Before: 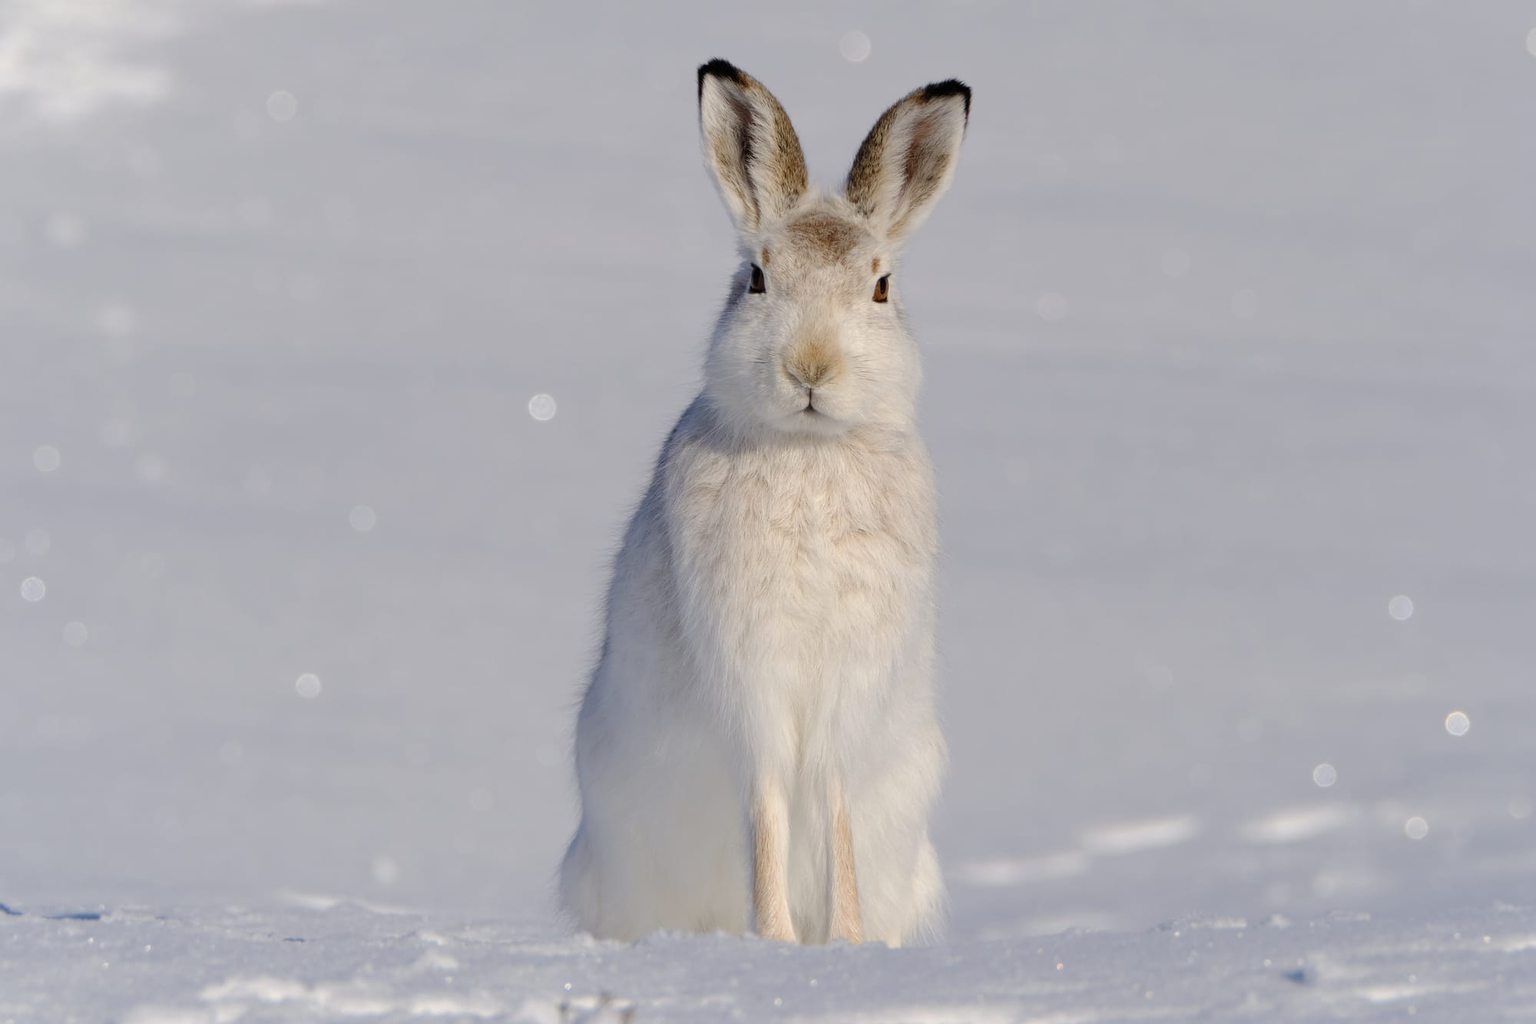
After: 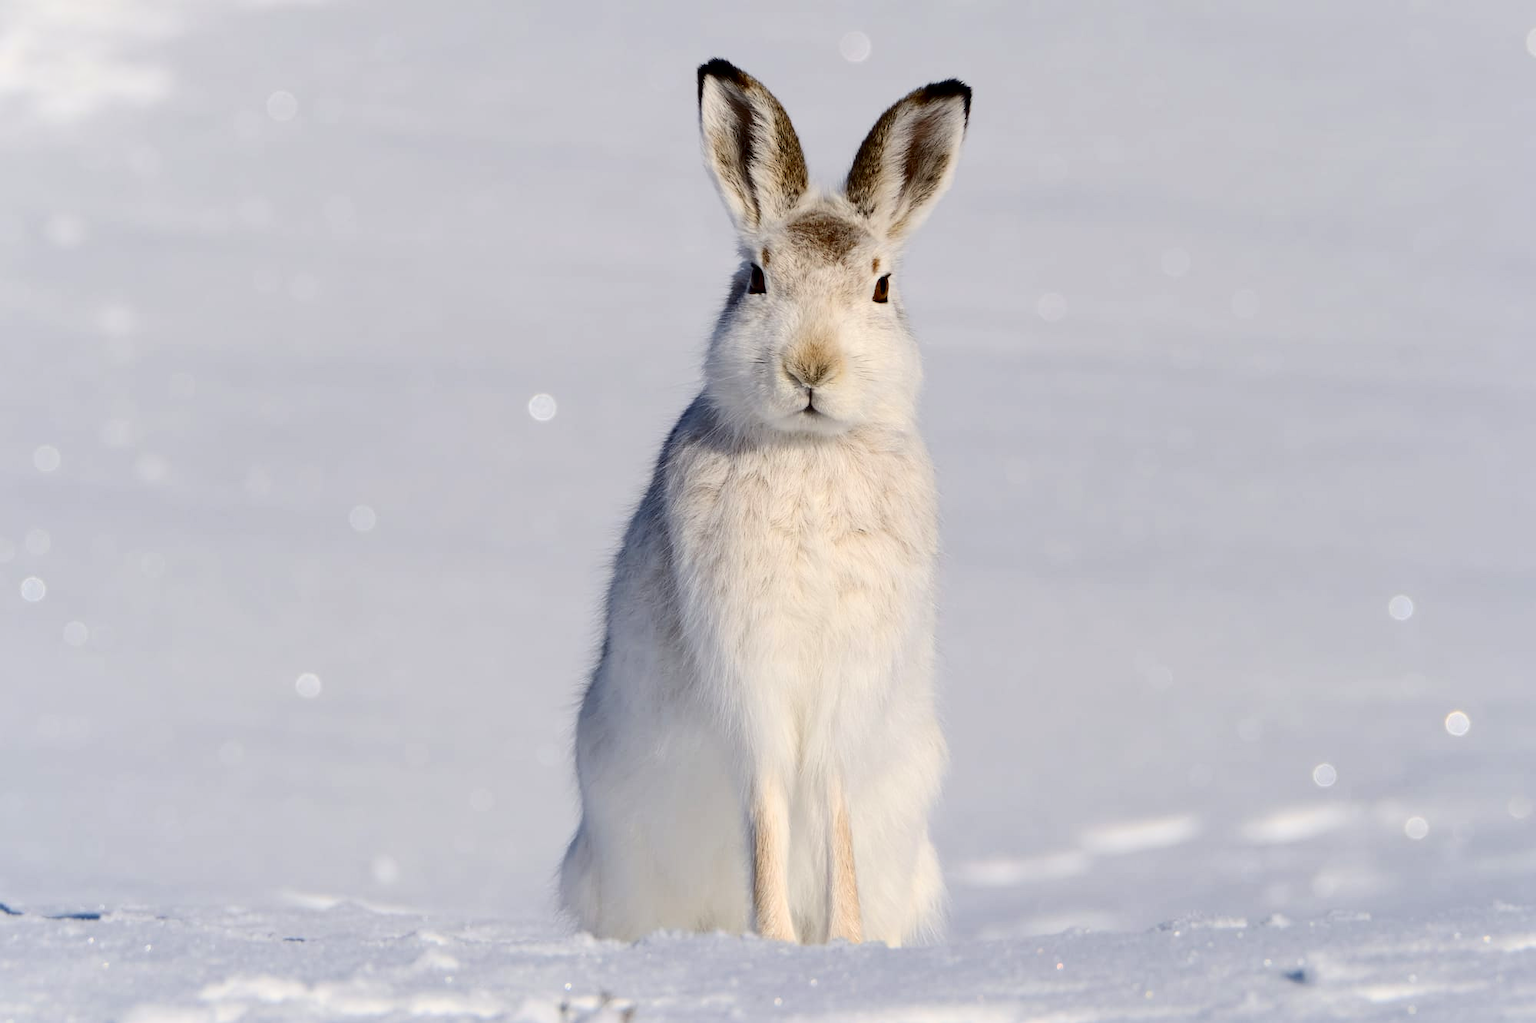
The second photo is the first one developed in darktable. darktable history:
contrast brightness saturation: contrast 0.312, brightness -0.081, saturation 0.166
